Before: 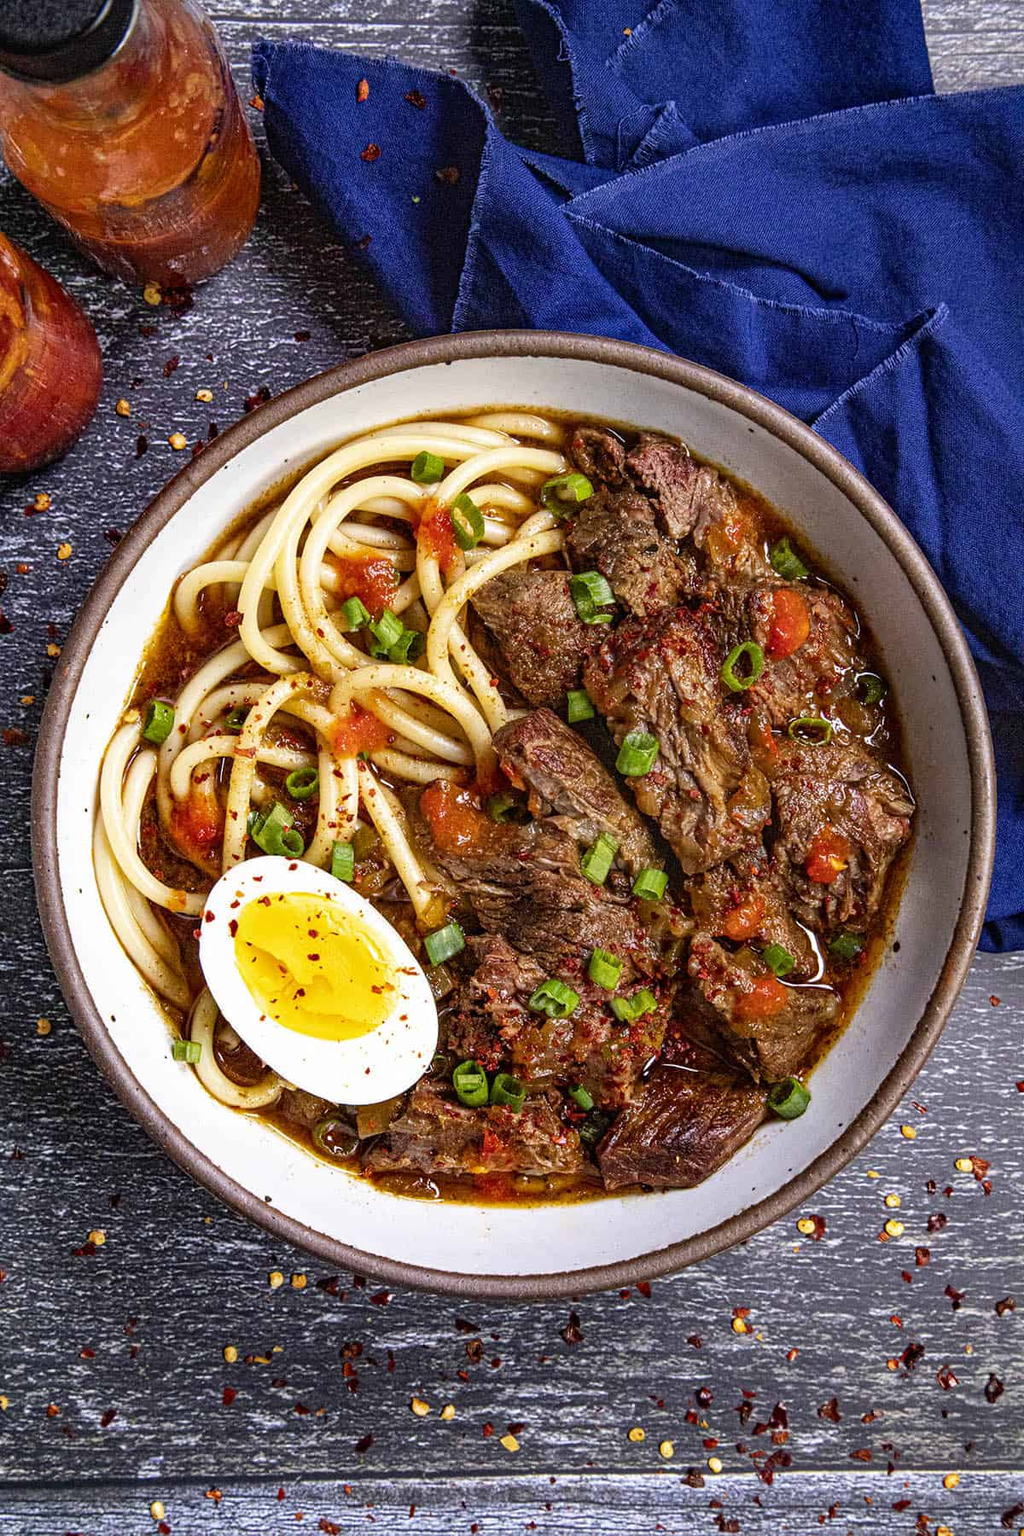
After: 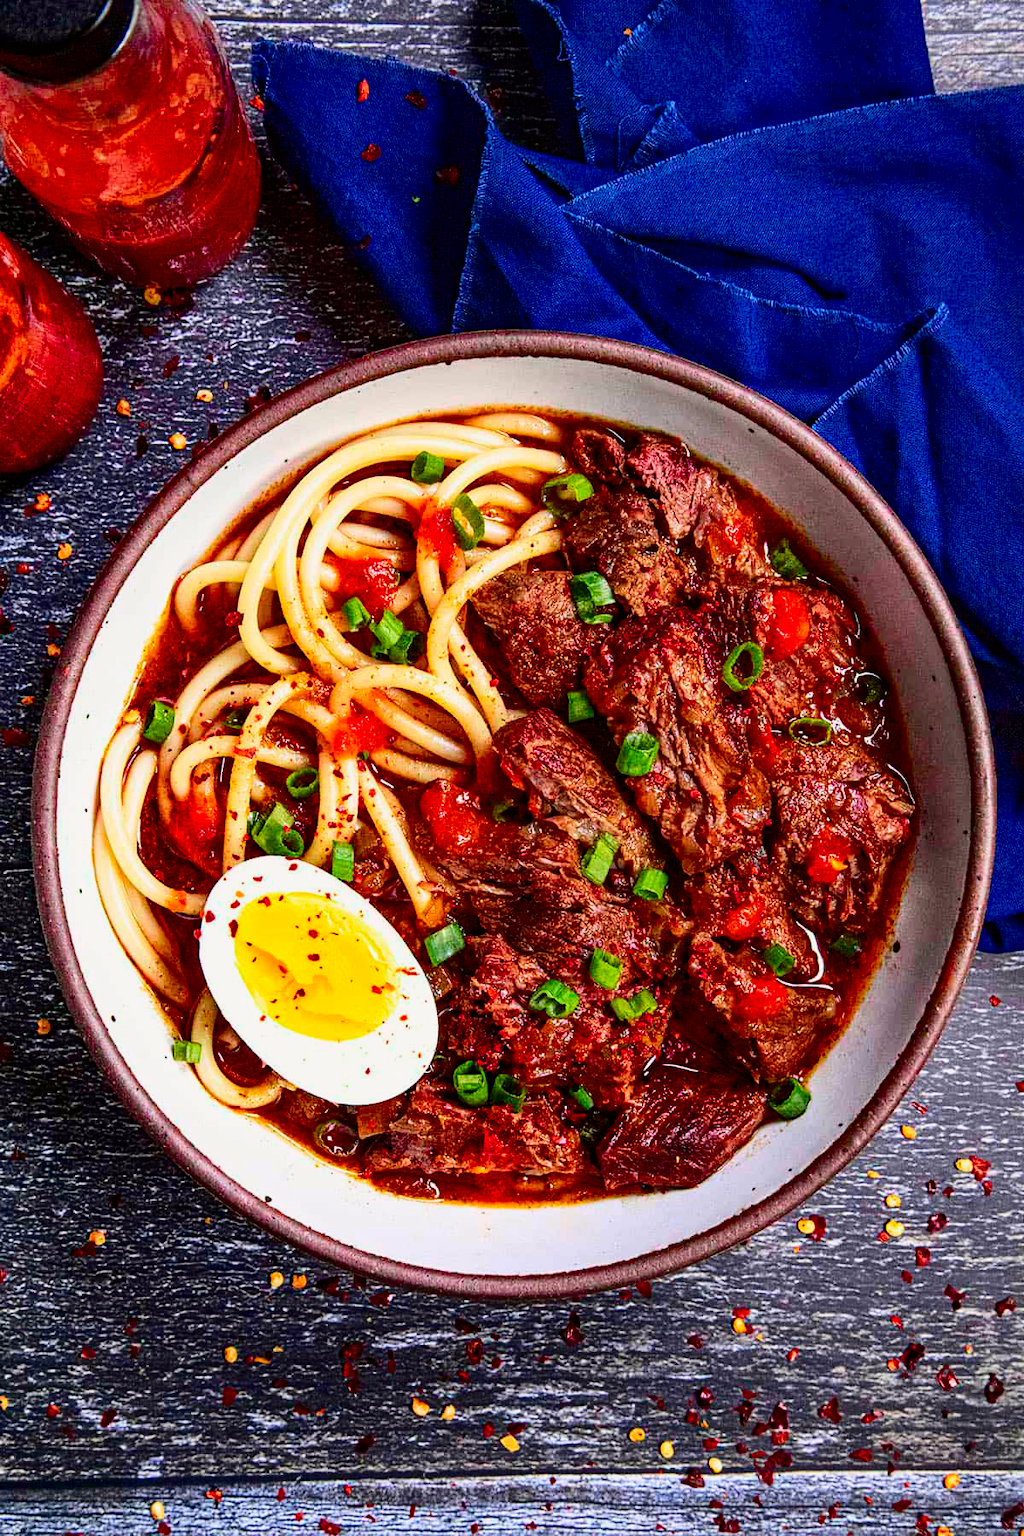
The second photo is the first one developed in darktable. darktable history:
tone curve: curves: ch0 [(0, 0) (0.068, 0.031) (0.183, 0.13) (0.341, 0.319) (0.547, 0.545) (0.828, 0.817) (1, 0.968)]; ch1 [(0, 0) (0.23, 0.166) (0.34, 0.308) (0.371, 0.337) (0.429, 0.408) (0.477, 0.466) (0.499, 0.5) (0.529, 0.528) (0.559, 0.578) (0.743, 0.798) (1, 1)]; ch2 [(0, 0) (0.431, 0.419) (0.495, 0.502) (0.524, 0.525) (0.568, 0.543) (0.6, 0.597) (0.634, 0.644) (0.728, 0.722) (1, 1)], color space Lab, independent channels, preserve colors none
base curve: curves: ch0 [(0, 0) (0.303, 0.277) (1, 1)]
contrast brightness saturation: contrast 0.18, saturation 0.3
